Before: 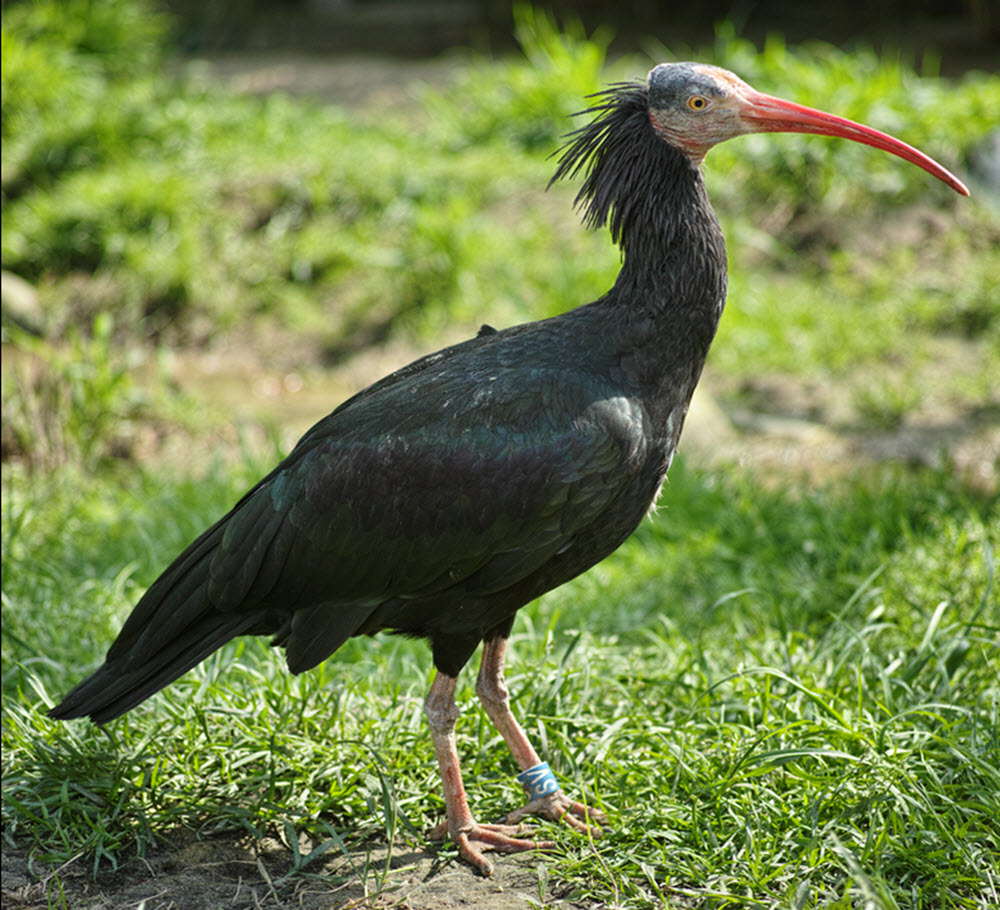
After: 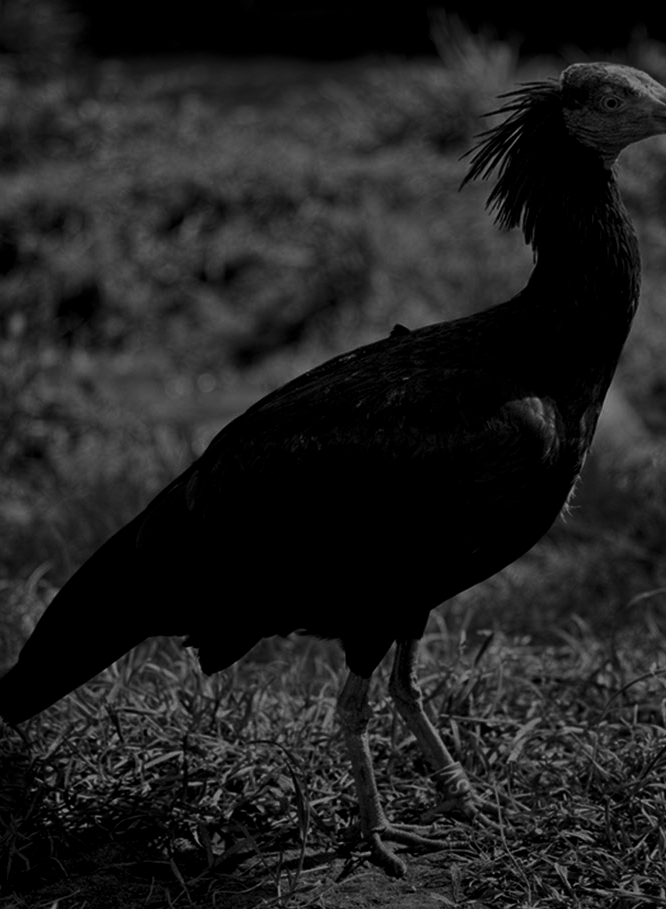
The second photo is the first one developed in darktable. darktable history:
crop and rotate: left 8.786%, right 24.548%
white balance: red 0.984, blue 1.059
color balance rgb: contrast -30%
exposure: black level correction 0.047, exposure 0.013 EV, compensate highlight preservation false
contrast brightness saturation: contrast 0.02, brightness -1, saturation -1
